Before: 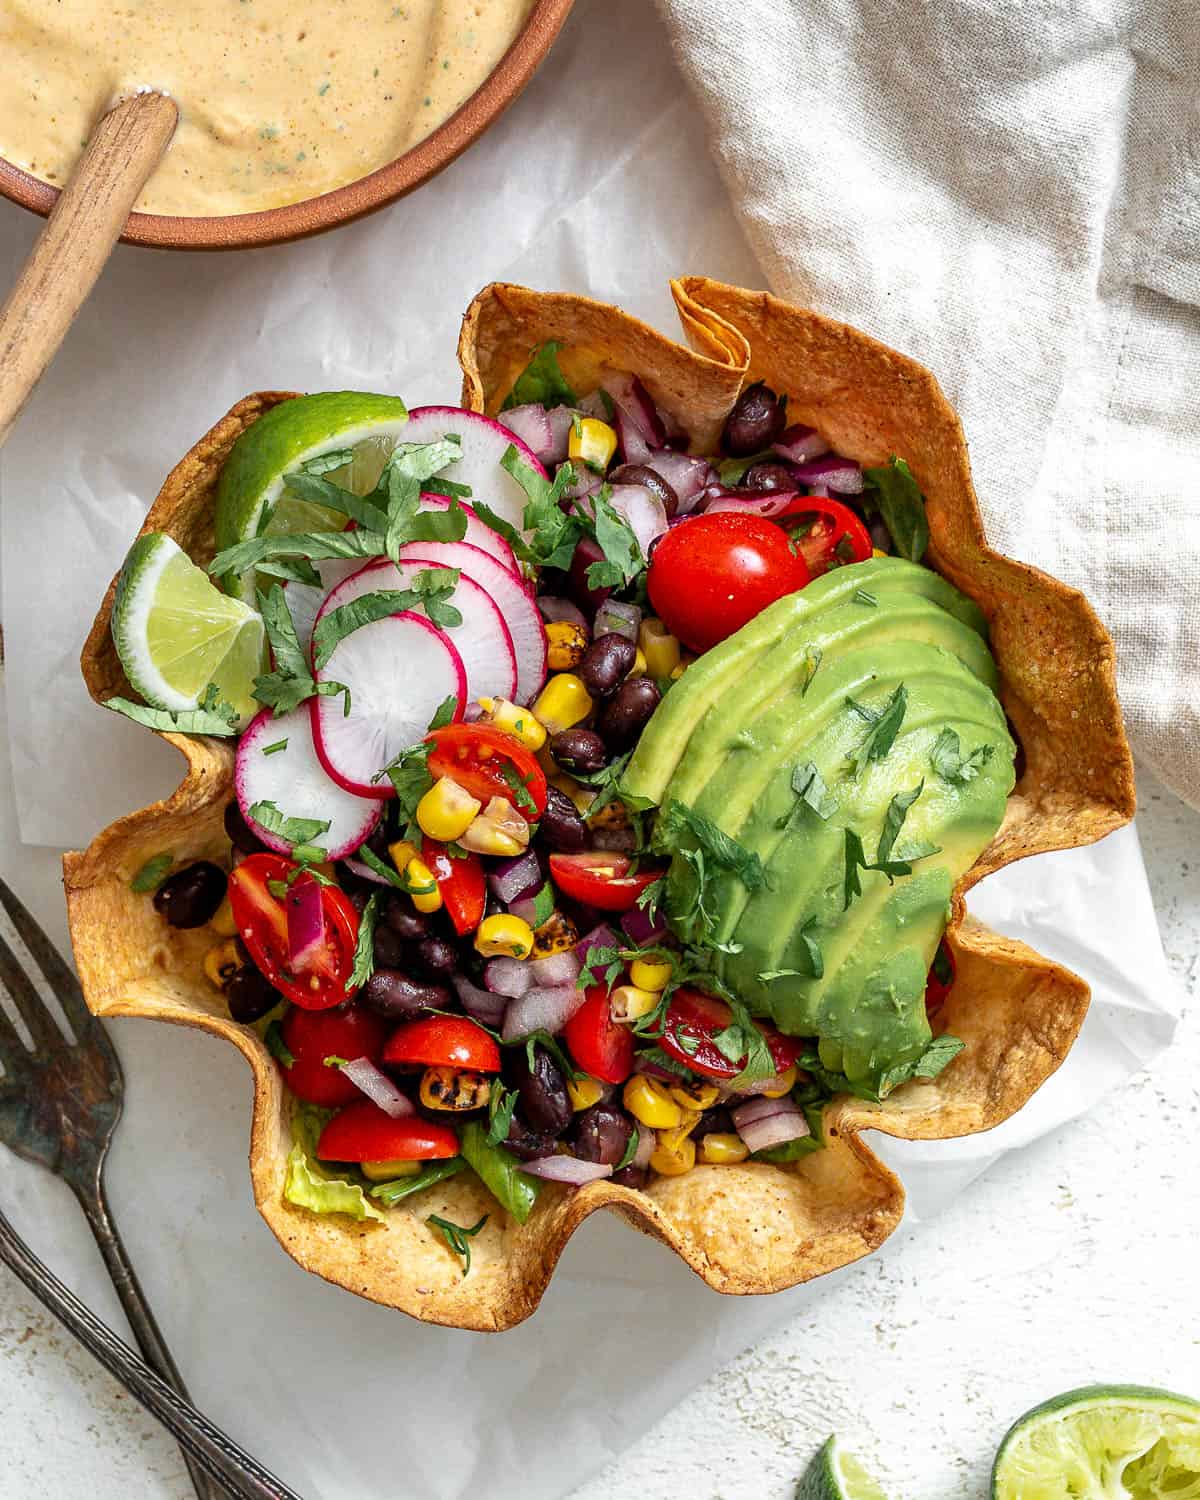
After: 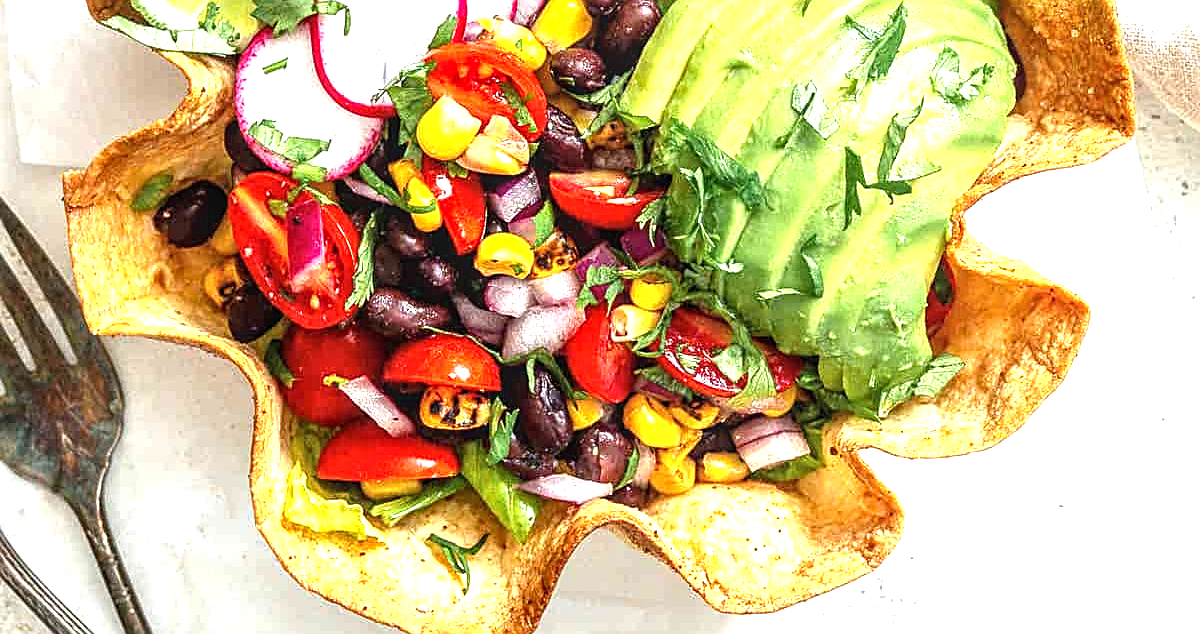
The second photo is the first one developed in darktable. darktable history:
sharpen: on, module defaults
local contrast: on, module defaults
exposure: black level correction 0, exposure 1.373 EV, compensate highlight preservation false
crop: top 45.443%, bottom 12.236%
